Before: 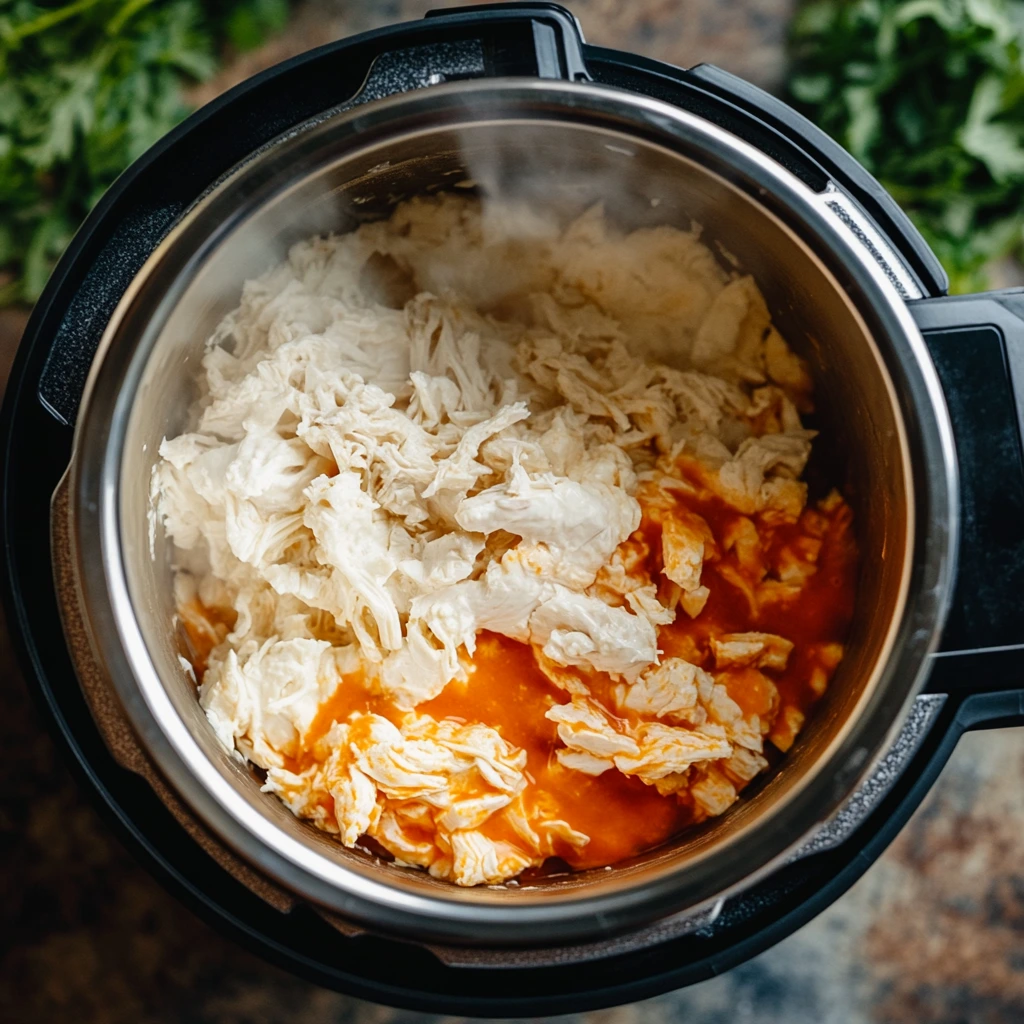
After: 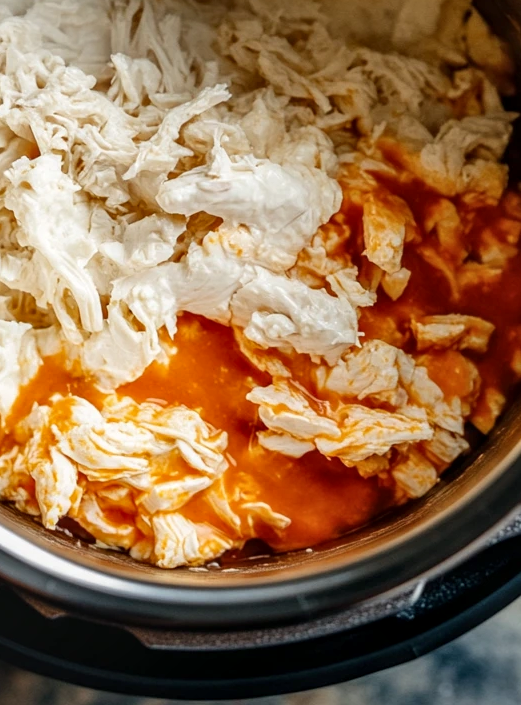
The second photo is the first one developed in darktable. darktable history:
crop and rotate: left 29.237%, top 31.152%, right 19.807%
local contrast: on, module defaults
